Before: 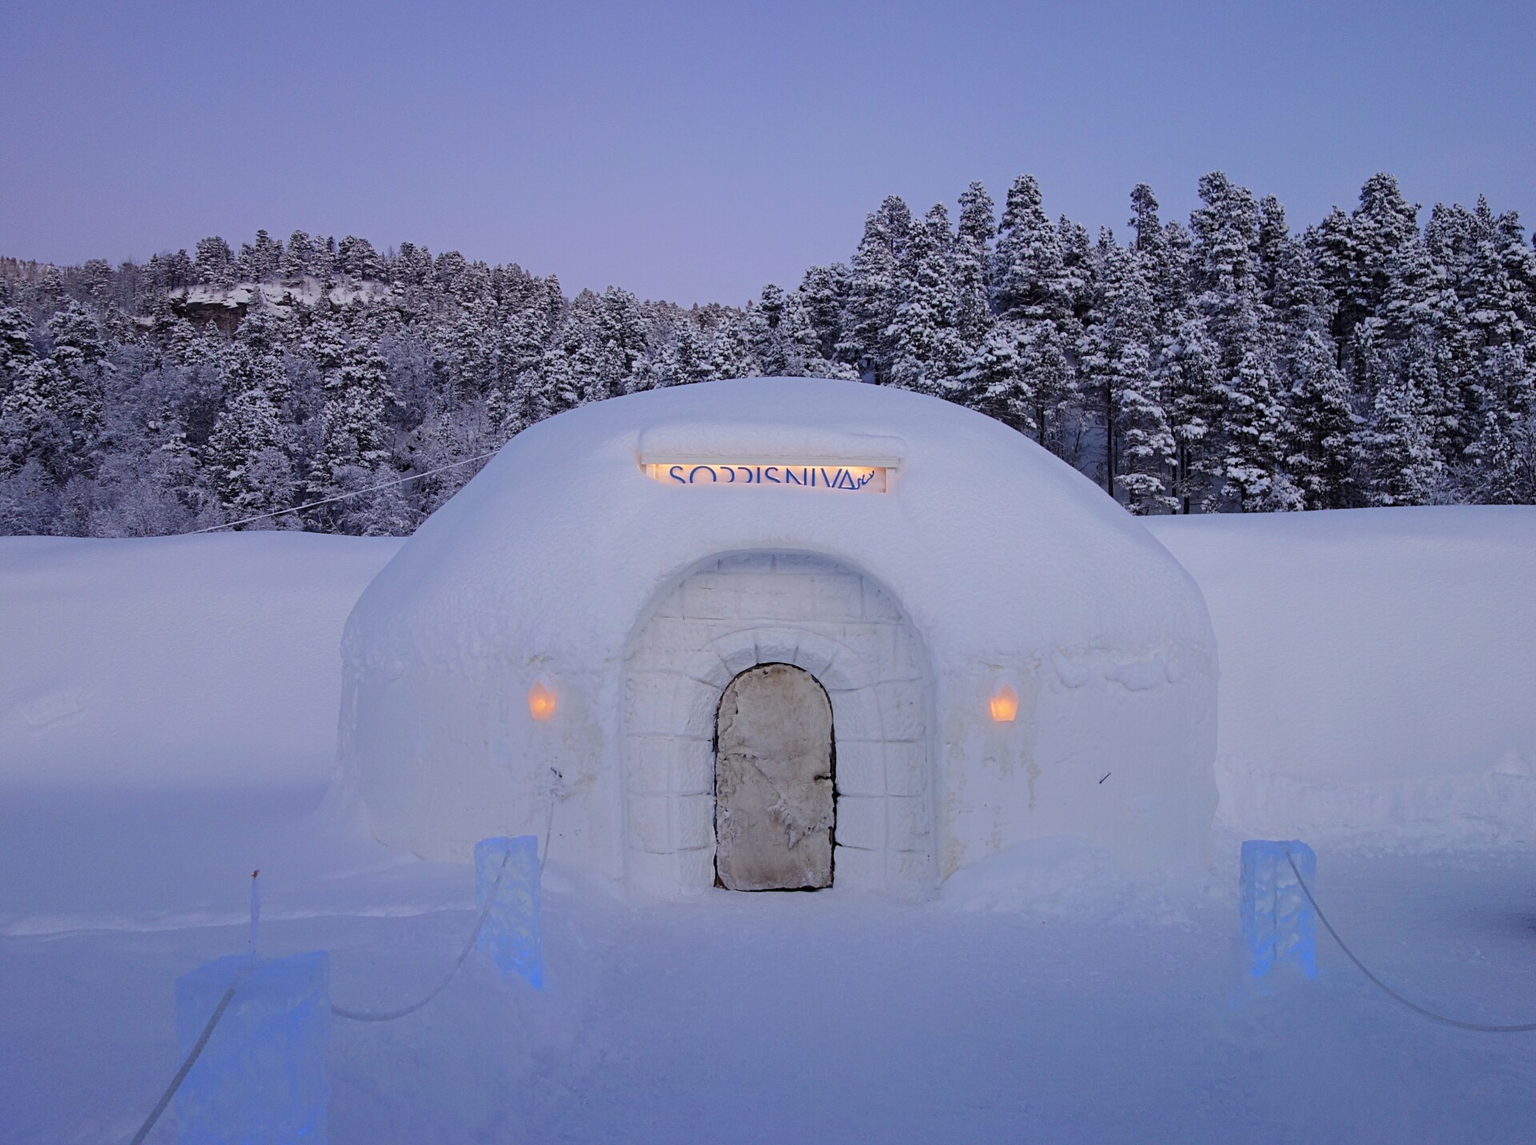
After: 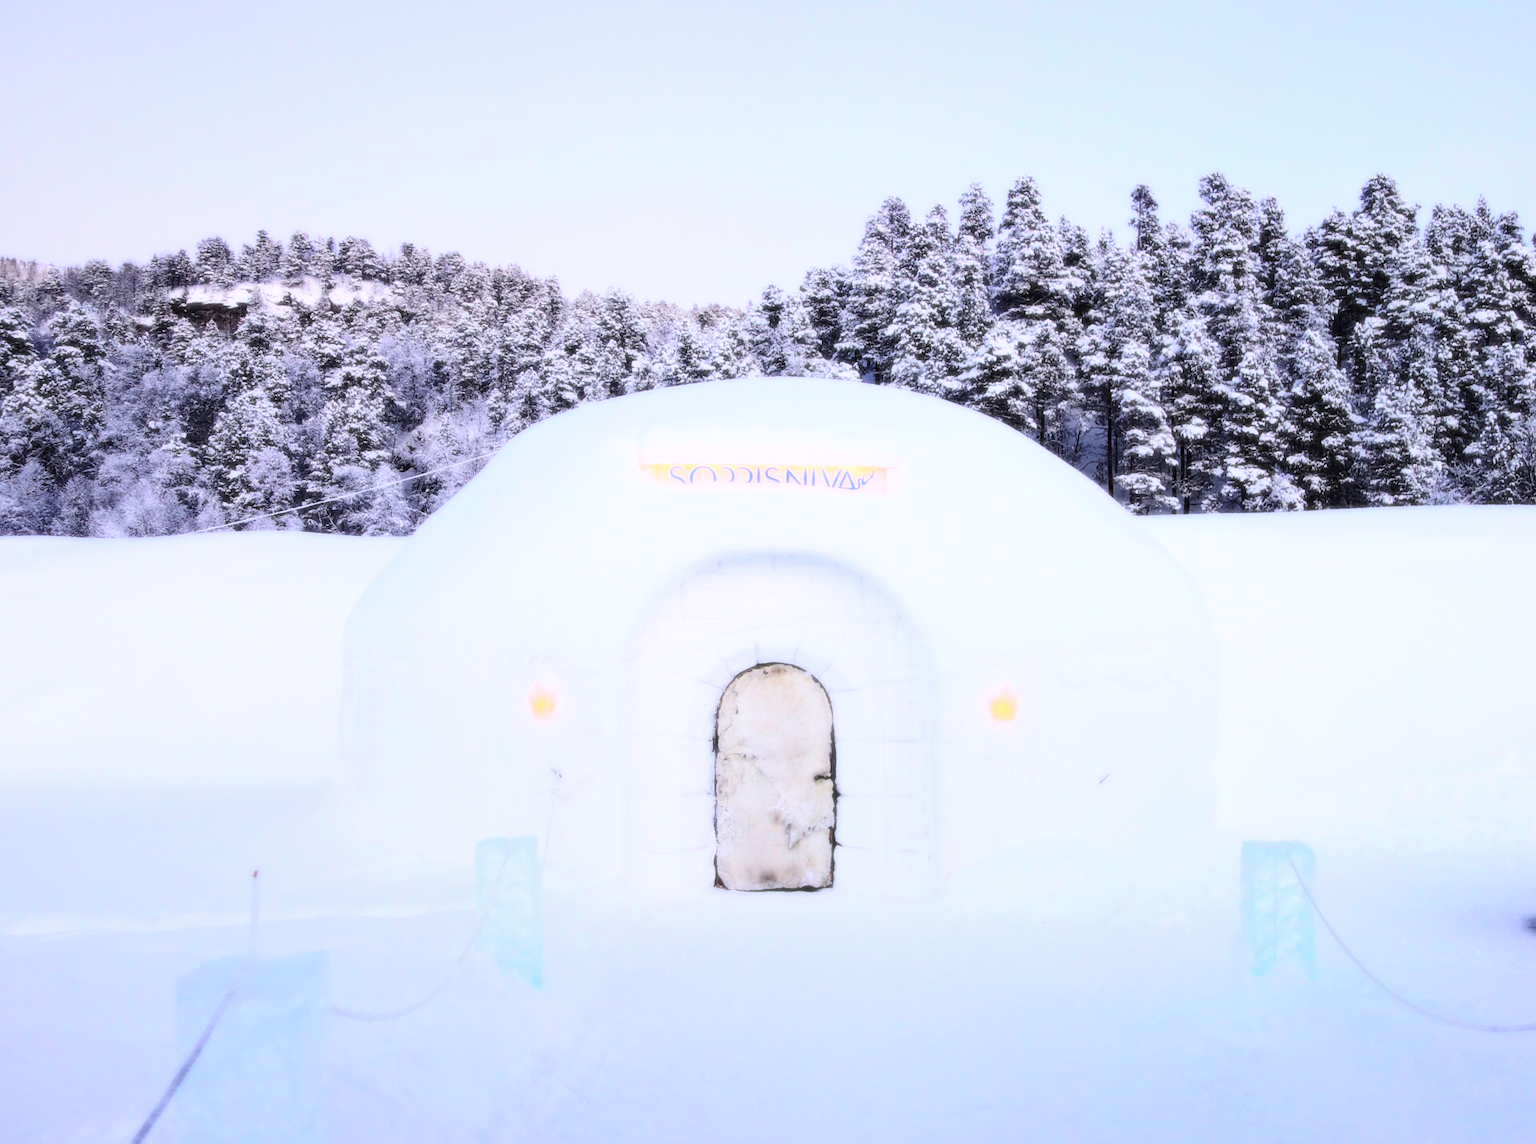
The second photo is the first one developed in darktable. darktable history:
white balance: red 1, blue 1
base curve: curves: ch0 [(0, 0) (0.028, 0.03) (0.121, 0.232) (0.46, 0.748) (0.859, 0.968) (1, 1)]
bloom: size 0%, threshold 54.82%, strength 8.31%
